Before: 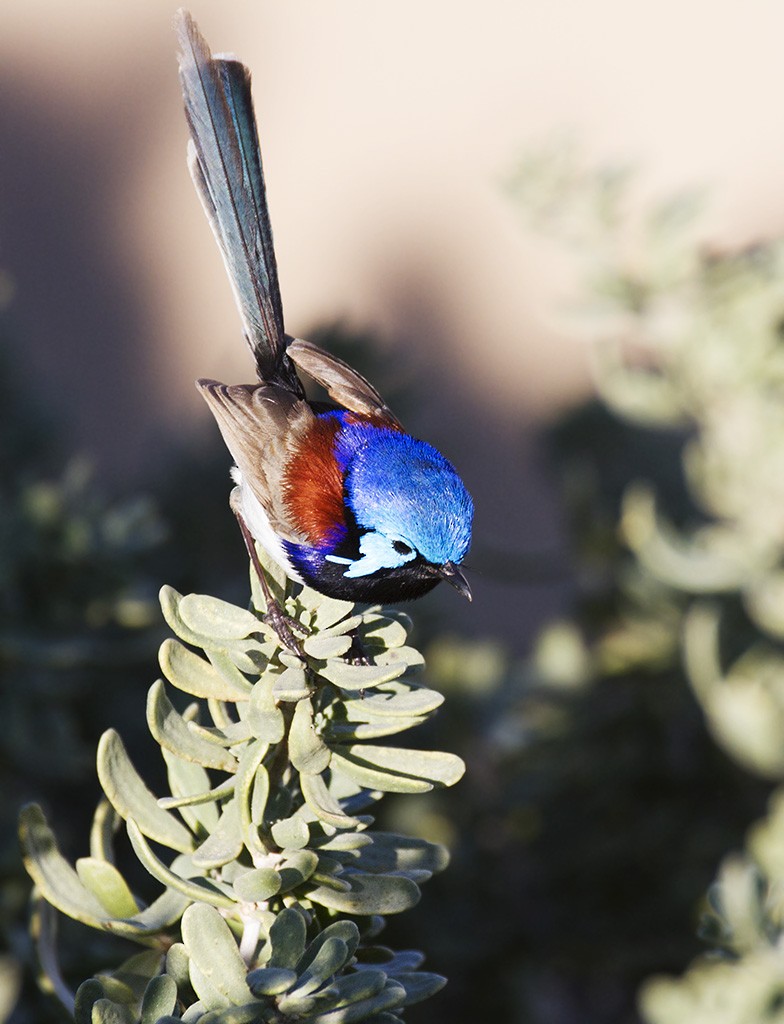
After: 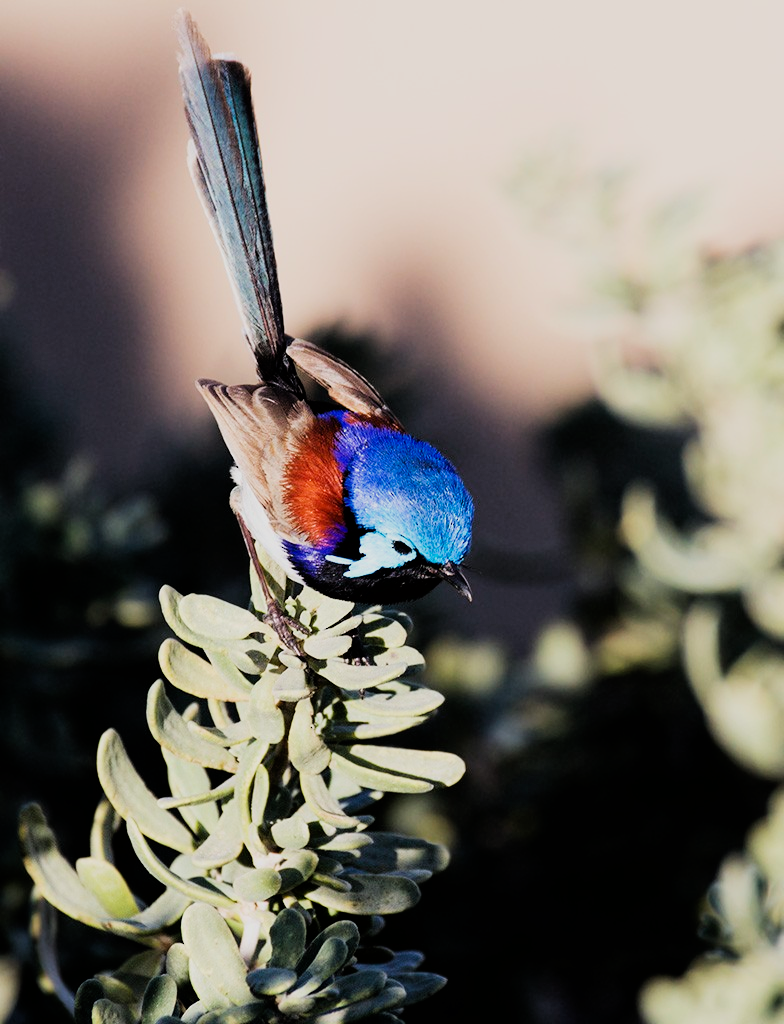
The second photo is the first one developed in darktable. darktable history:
filmic rgb: black relative exposure -7.5 EV, white relative exposure 5 EV, hardness 3.31, contrast 1.297, iterations of high-quality reconstruction 0
